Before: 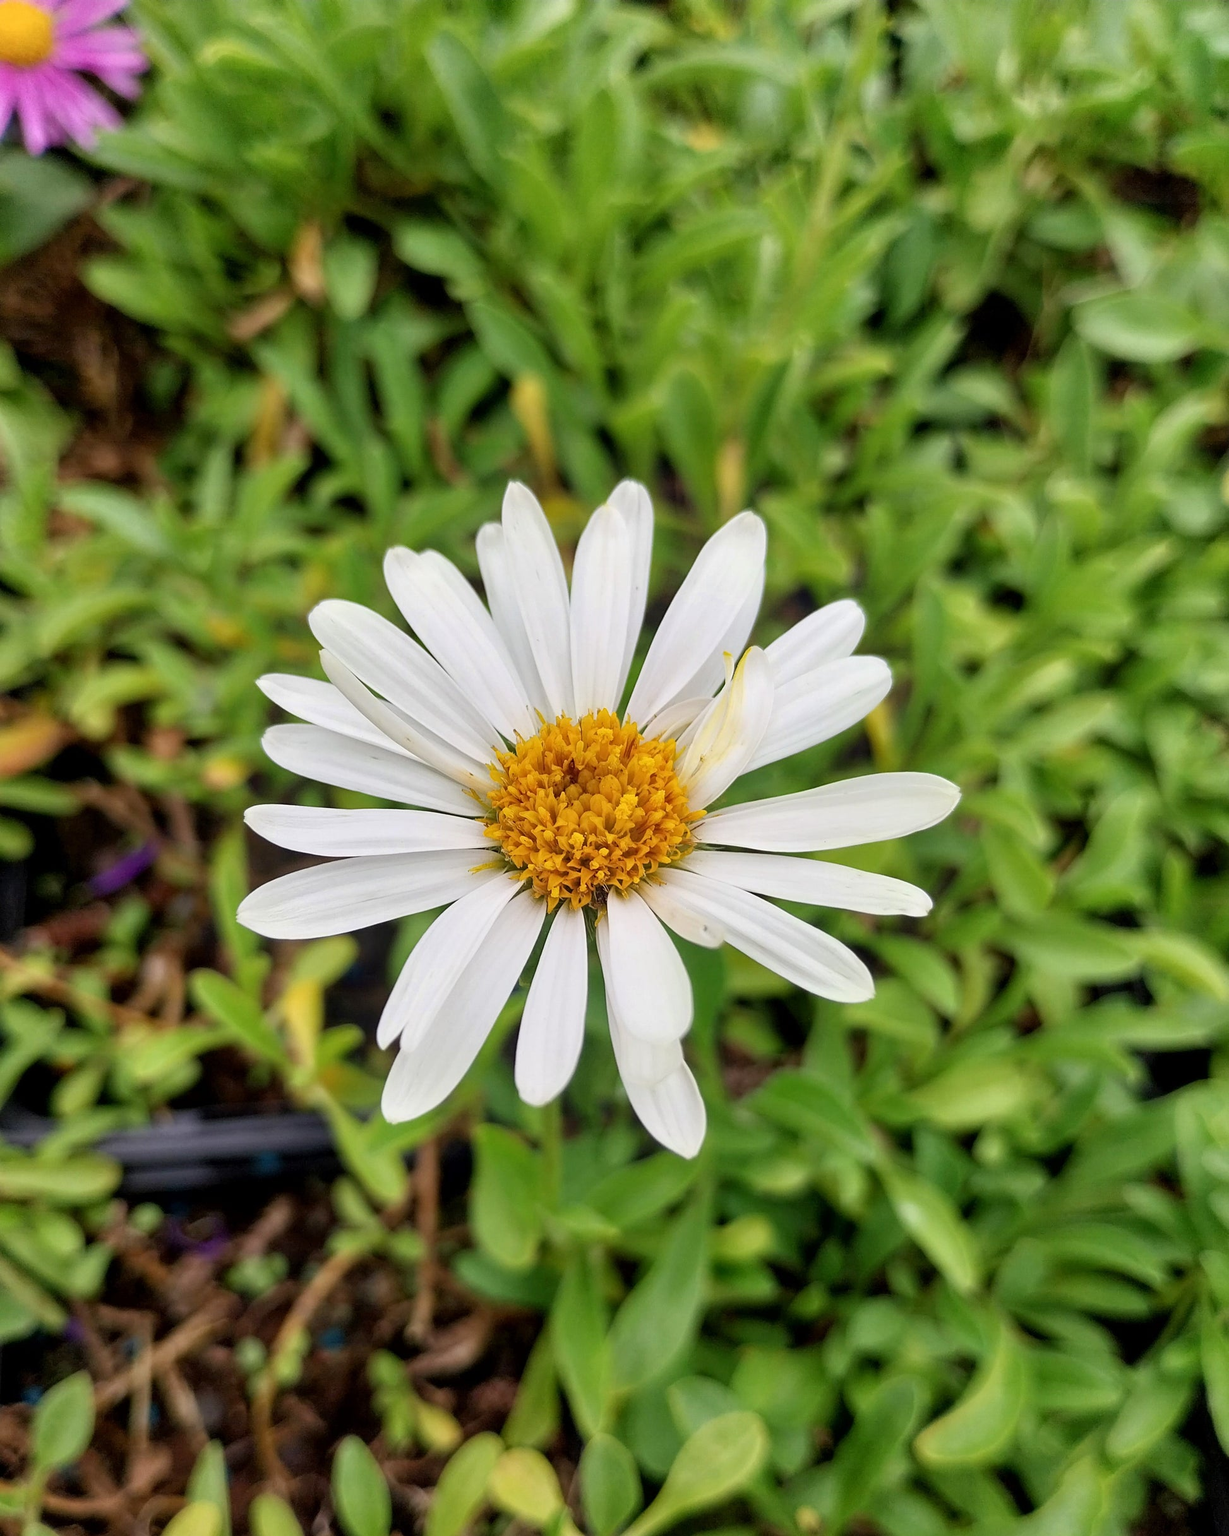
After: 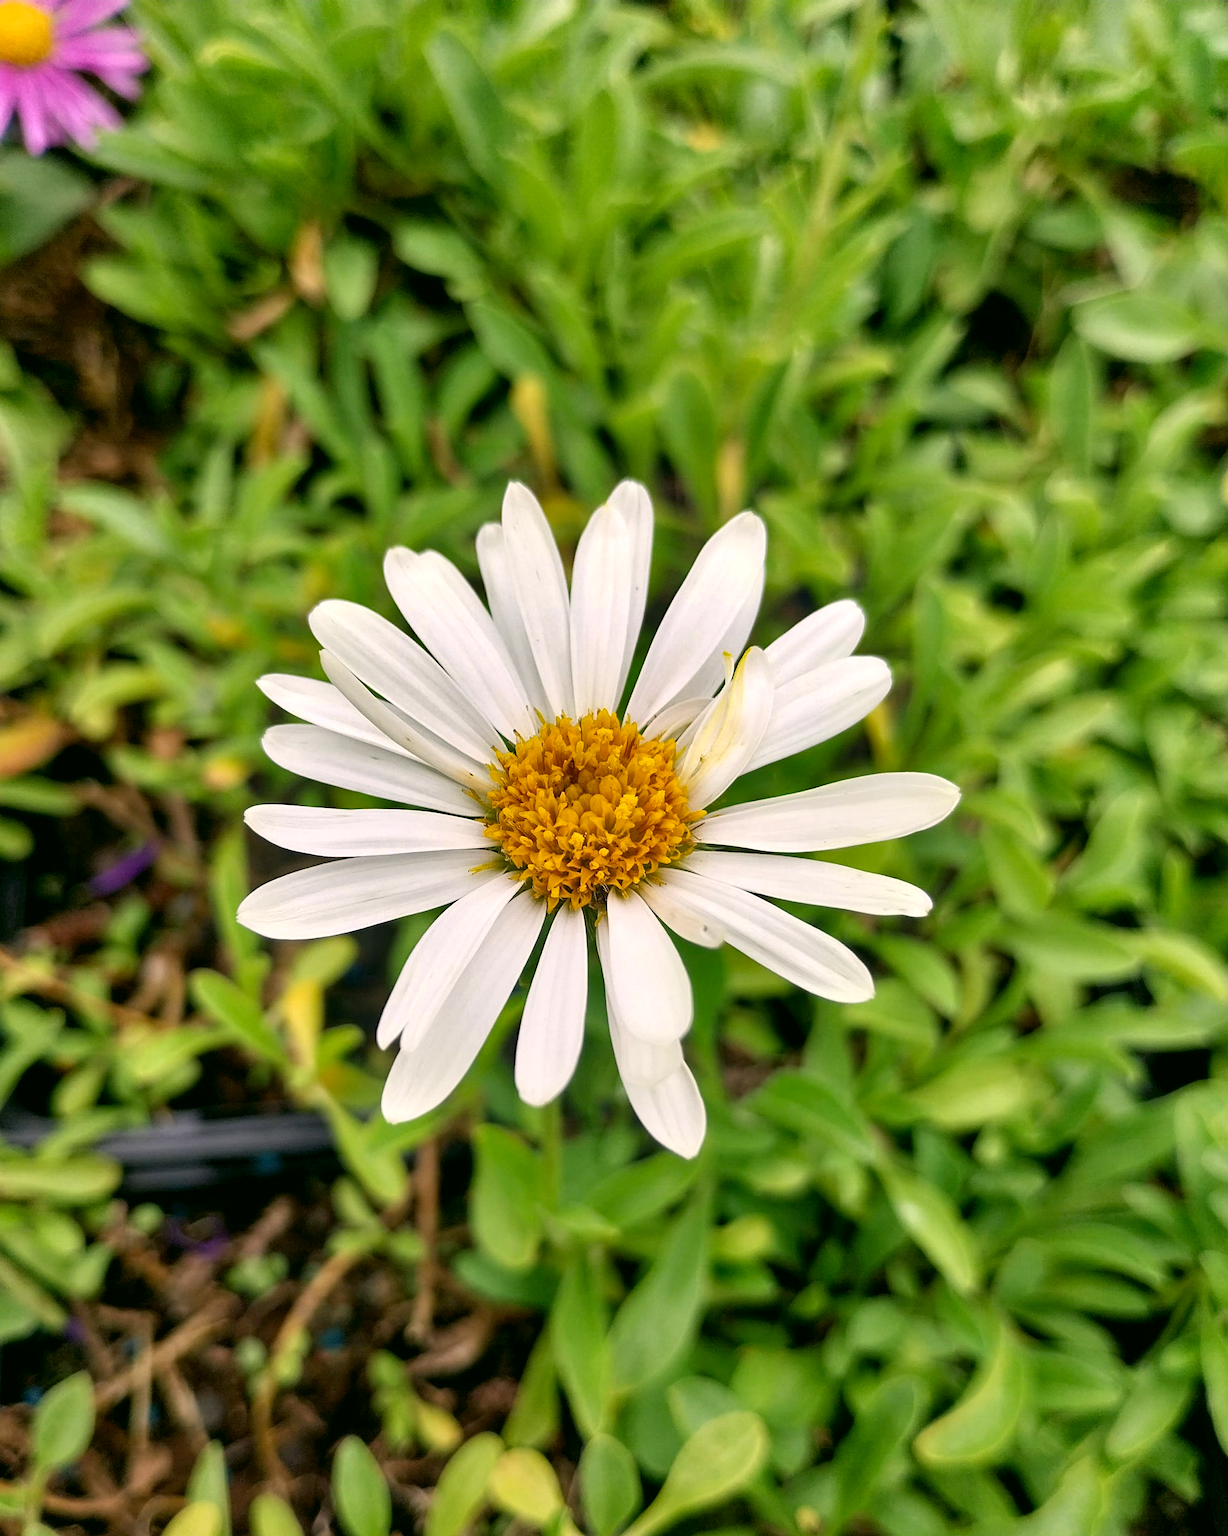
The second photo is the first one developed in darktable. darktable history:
shadows and highlights: shadows 12, white point adjustment 1.2, soften with gaussian
color correction: highlights a* 4.02, highlights b* 4.98, shadows a* -7.55, shadows b* 4.98
exposure: exposure 0.2 EV, compensate highlight preservation false
